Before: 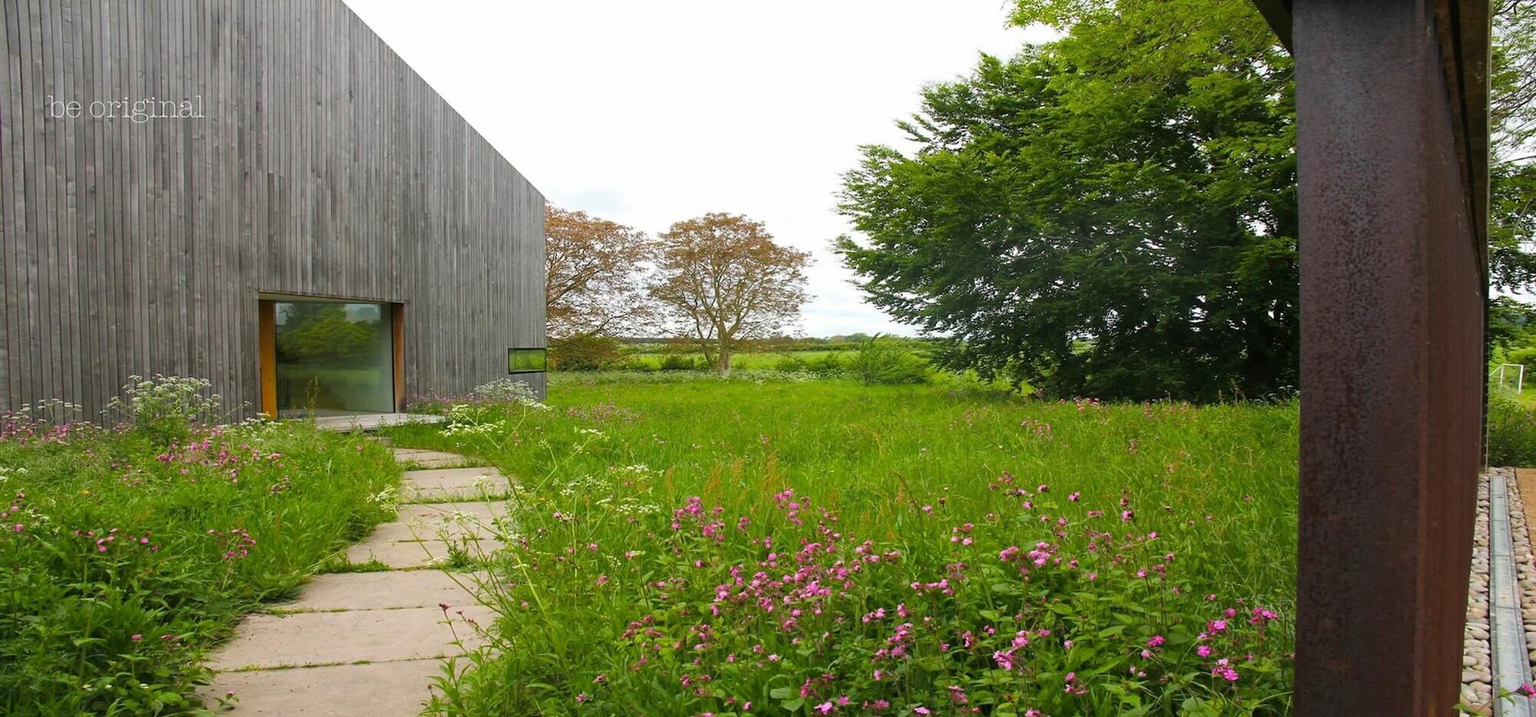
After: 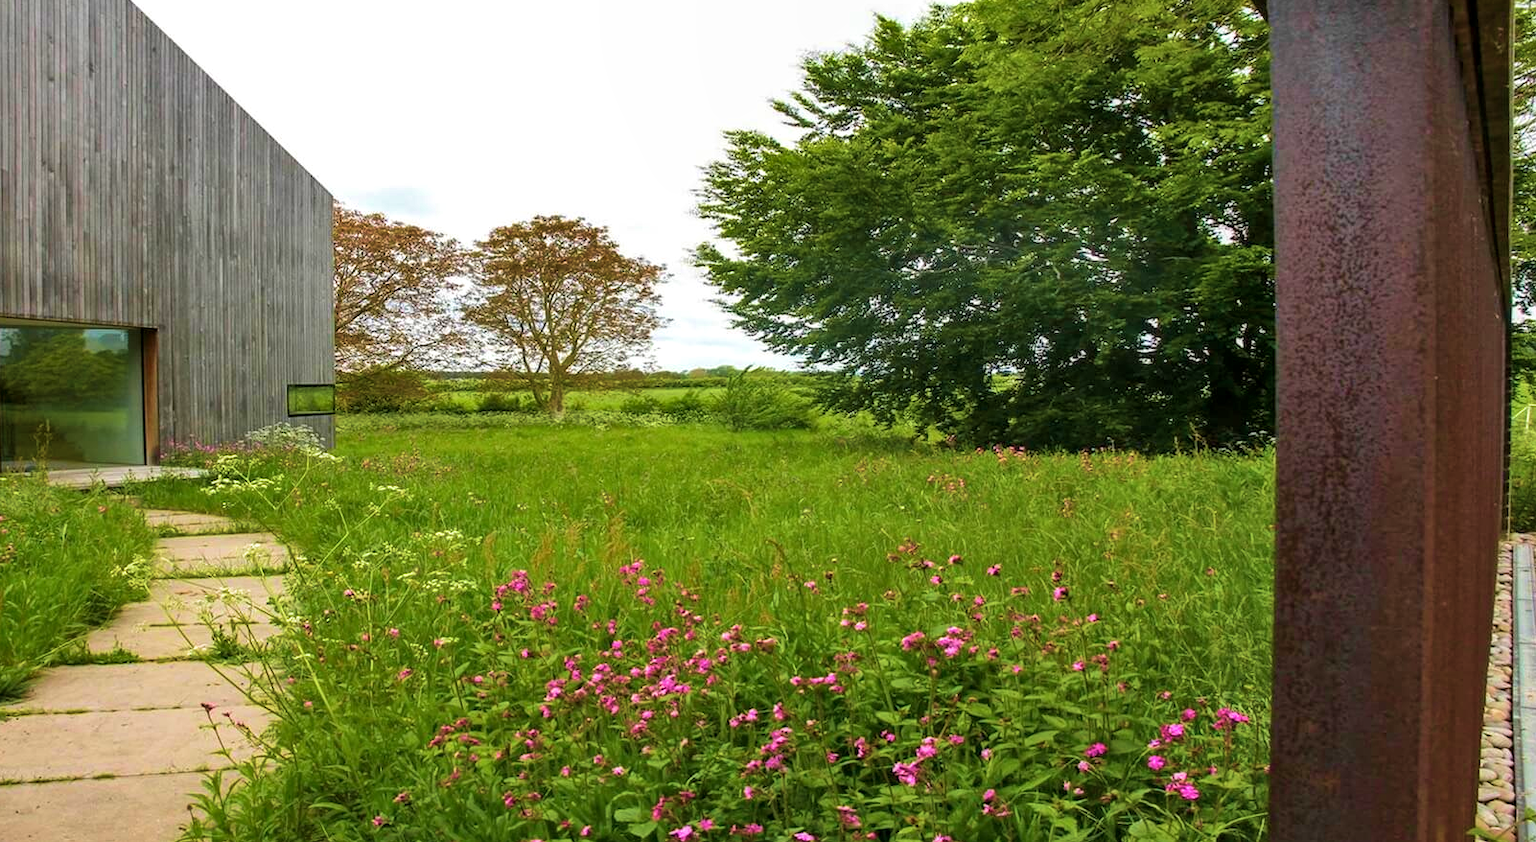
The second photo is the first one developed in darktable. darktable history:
shadows and highlights: soften with gaussian
velvia: strength 66.8%, mid-tones bias 0.977
crop and rotate: left 18.11%, top 5.751%, right 1.766%
local contrast: on, module defaults
tone equalizer: edges refinement/feathering 500, mask exposure compensation -1.57 EV, preserve details no
